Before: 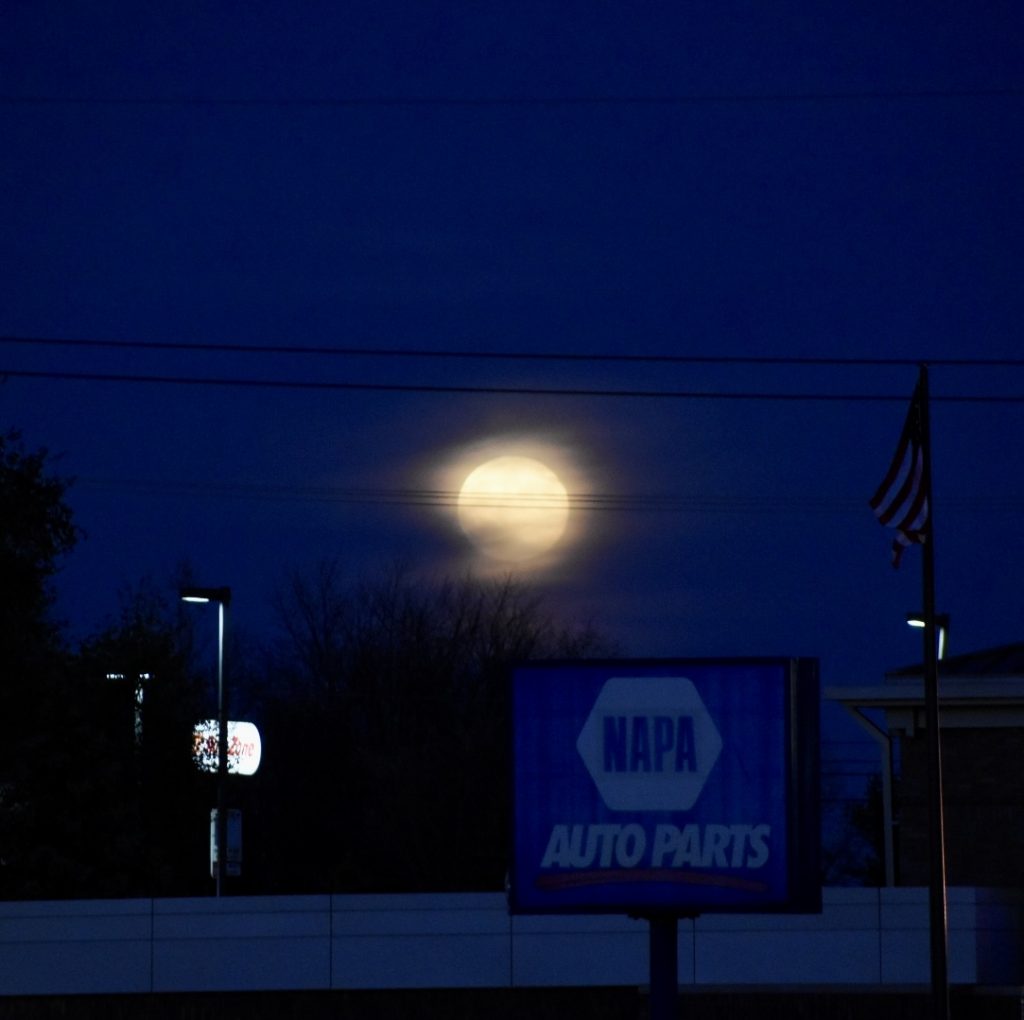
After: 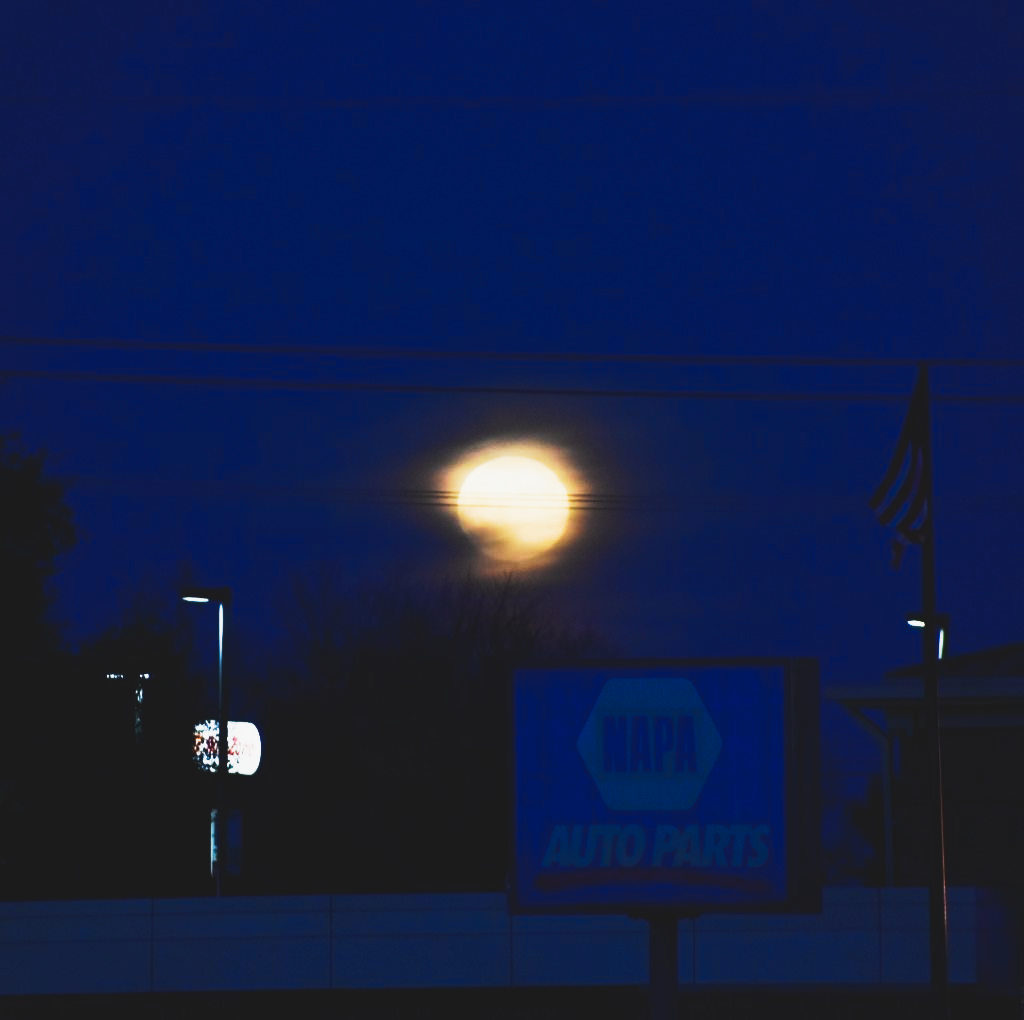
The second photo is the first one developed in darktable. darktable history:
tone curve: curves: ch0 [(0, 0.098) (0.262, 0.324) (0.421, 0.59) (0.54, 0.803) (0.725, 0.922) (0.99, 0.974)], preserve colors none
contrast brightness saturation: brightness -0.252, saturation 0.197
